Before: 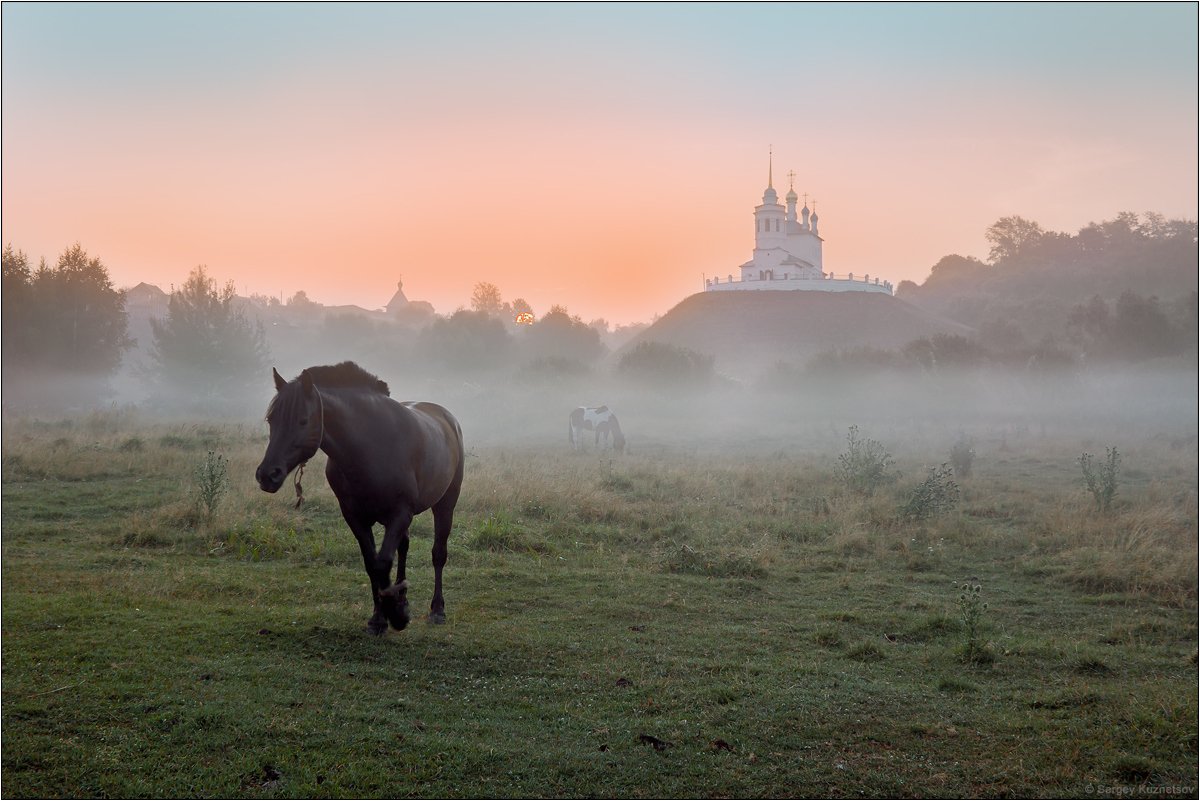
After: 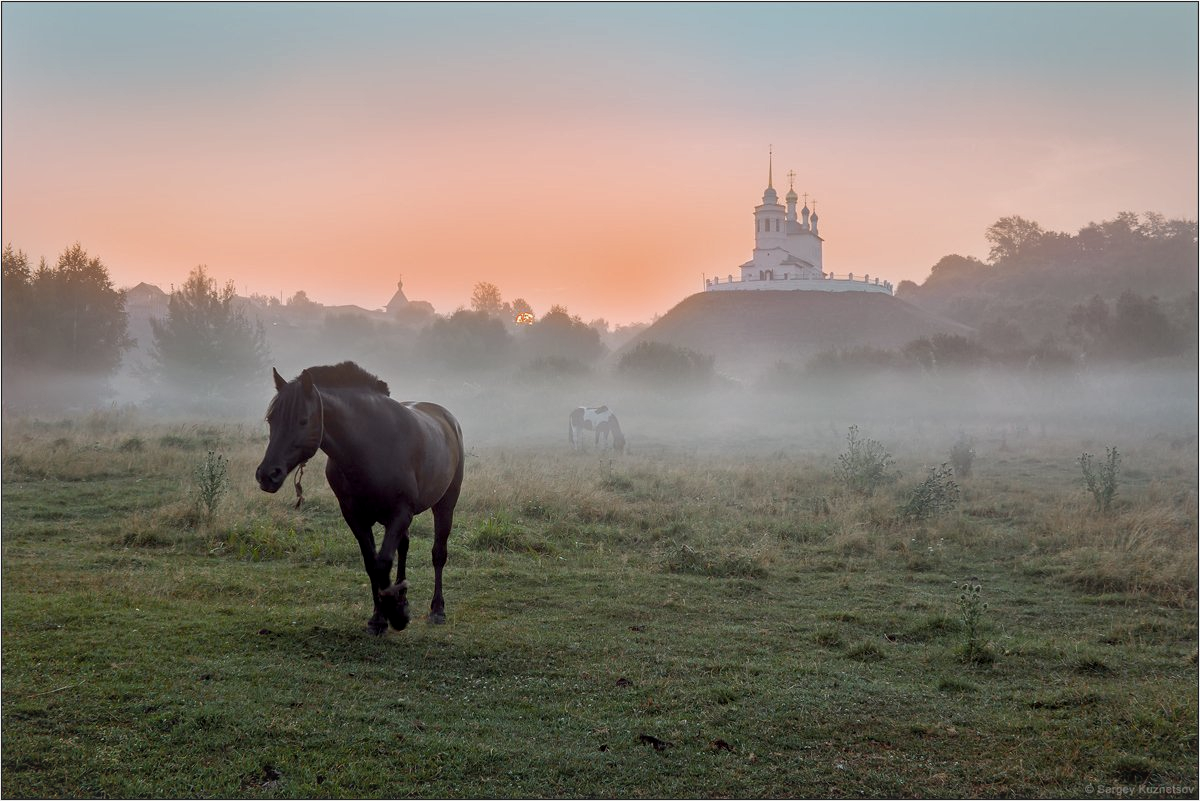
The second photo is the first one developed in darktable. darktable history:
shadows and highlights: shadows -20.21, white point adjustment -2.15, highlights -34.91, highlights color adjustment 32.42%
local contrast: on, module defaults
